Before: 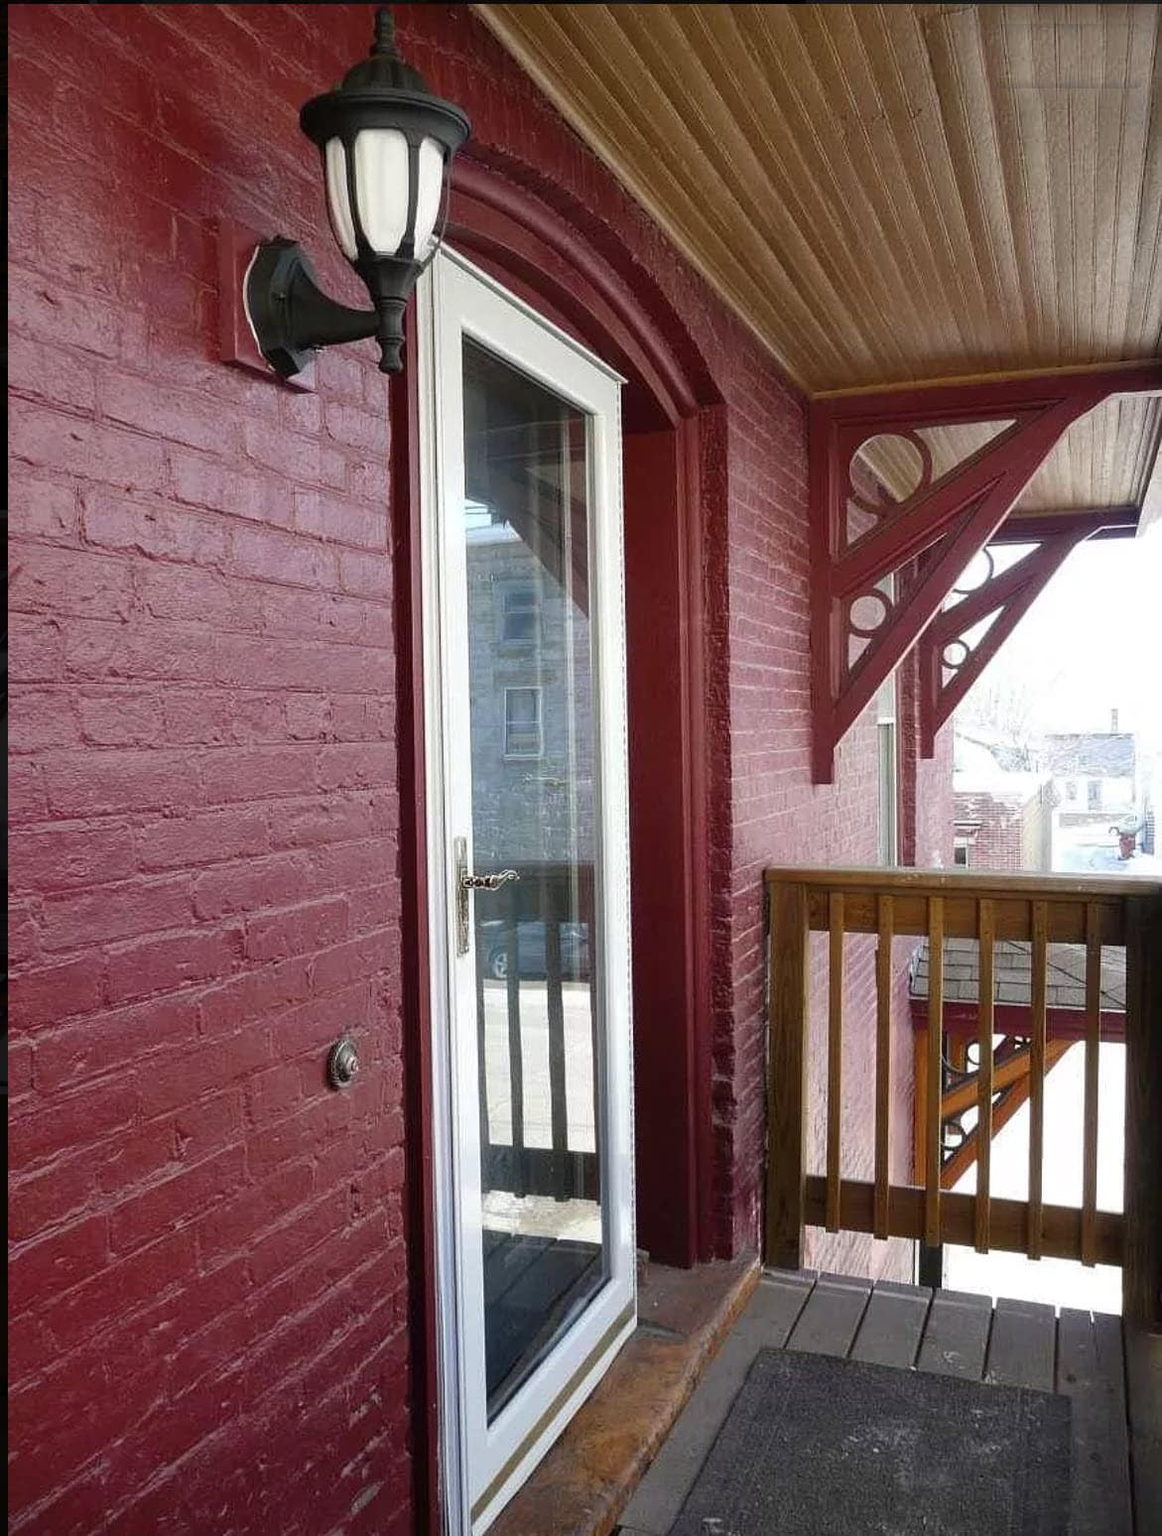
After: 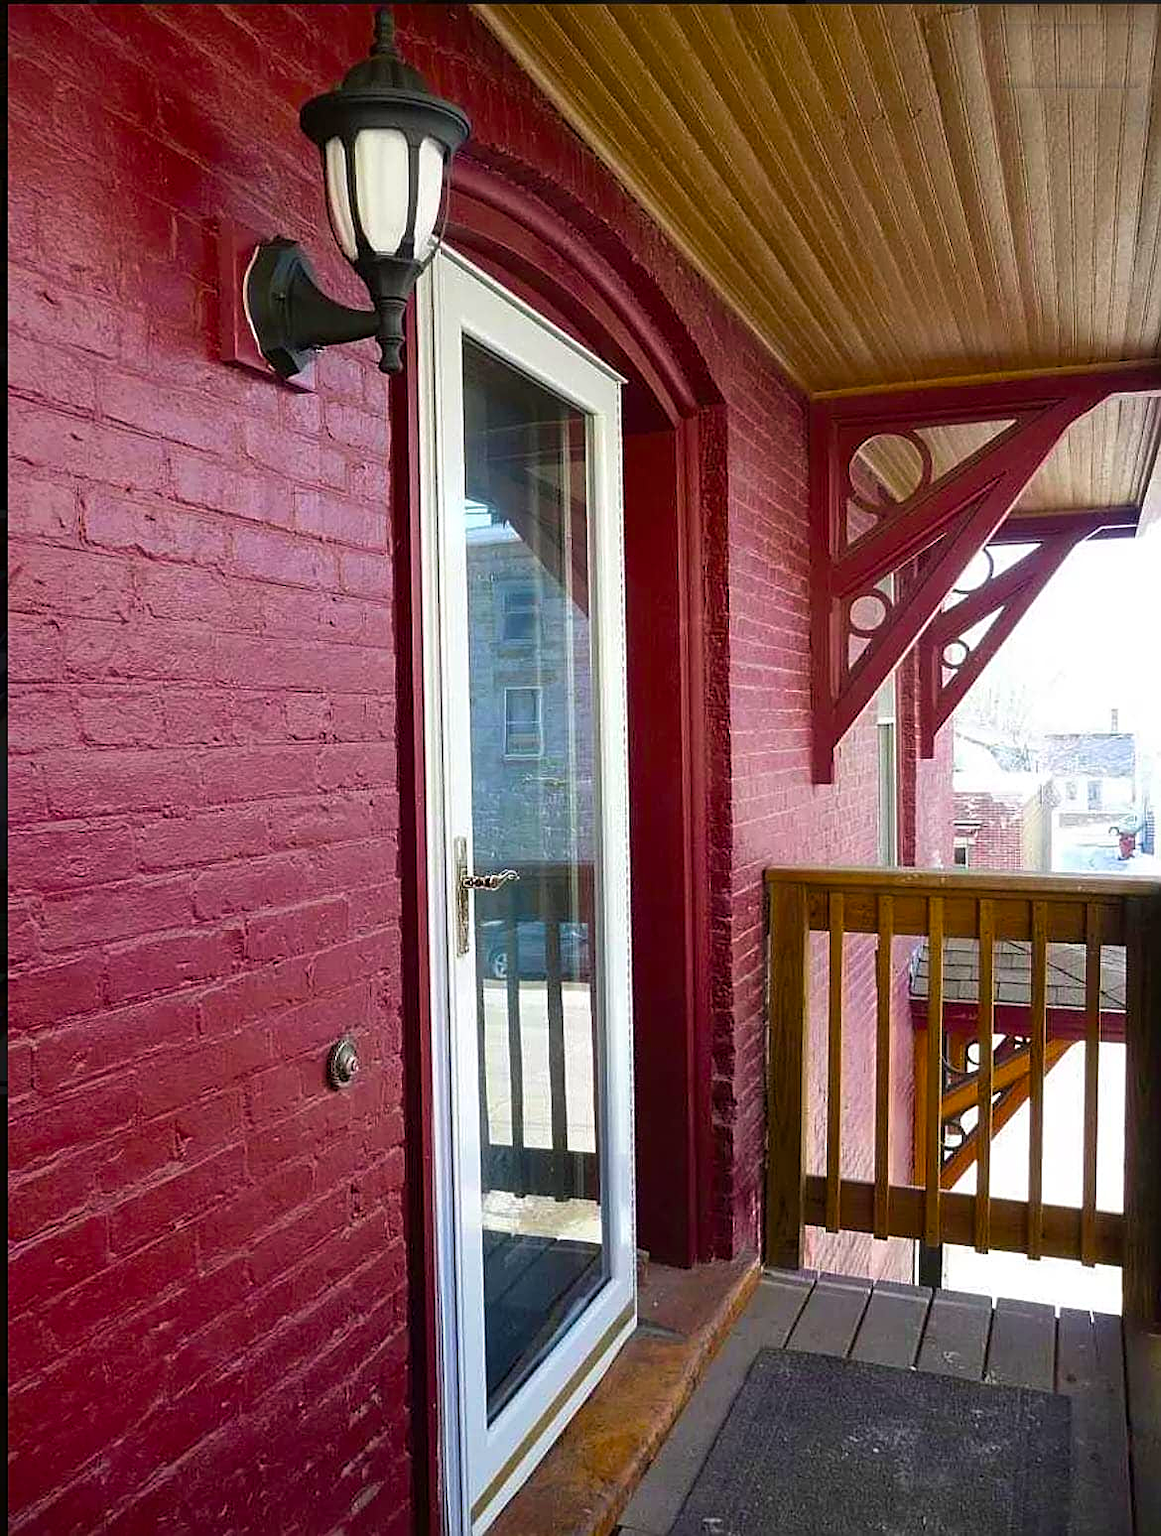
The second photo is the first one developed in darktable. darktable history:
velvia: on, module defaults
sharpen: on, module defaults
color balance rgb: linear chroma grading › global chroma 15%, perceptual saturation grading › global saturation 30%
